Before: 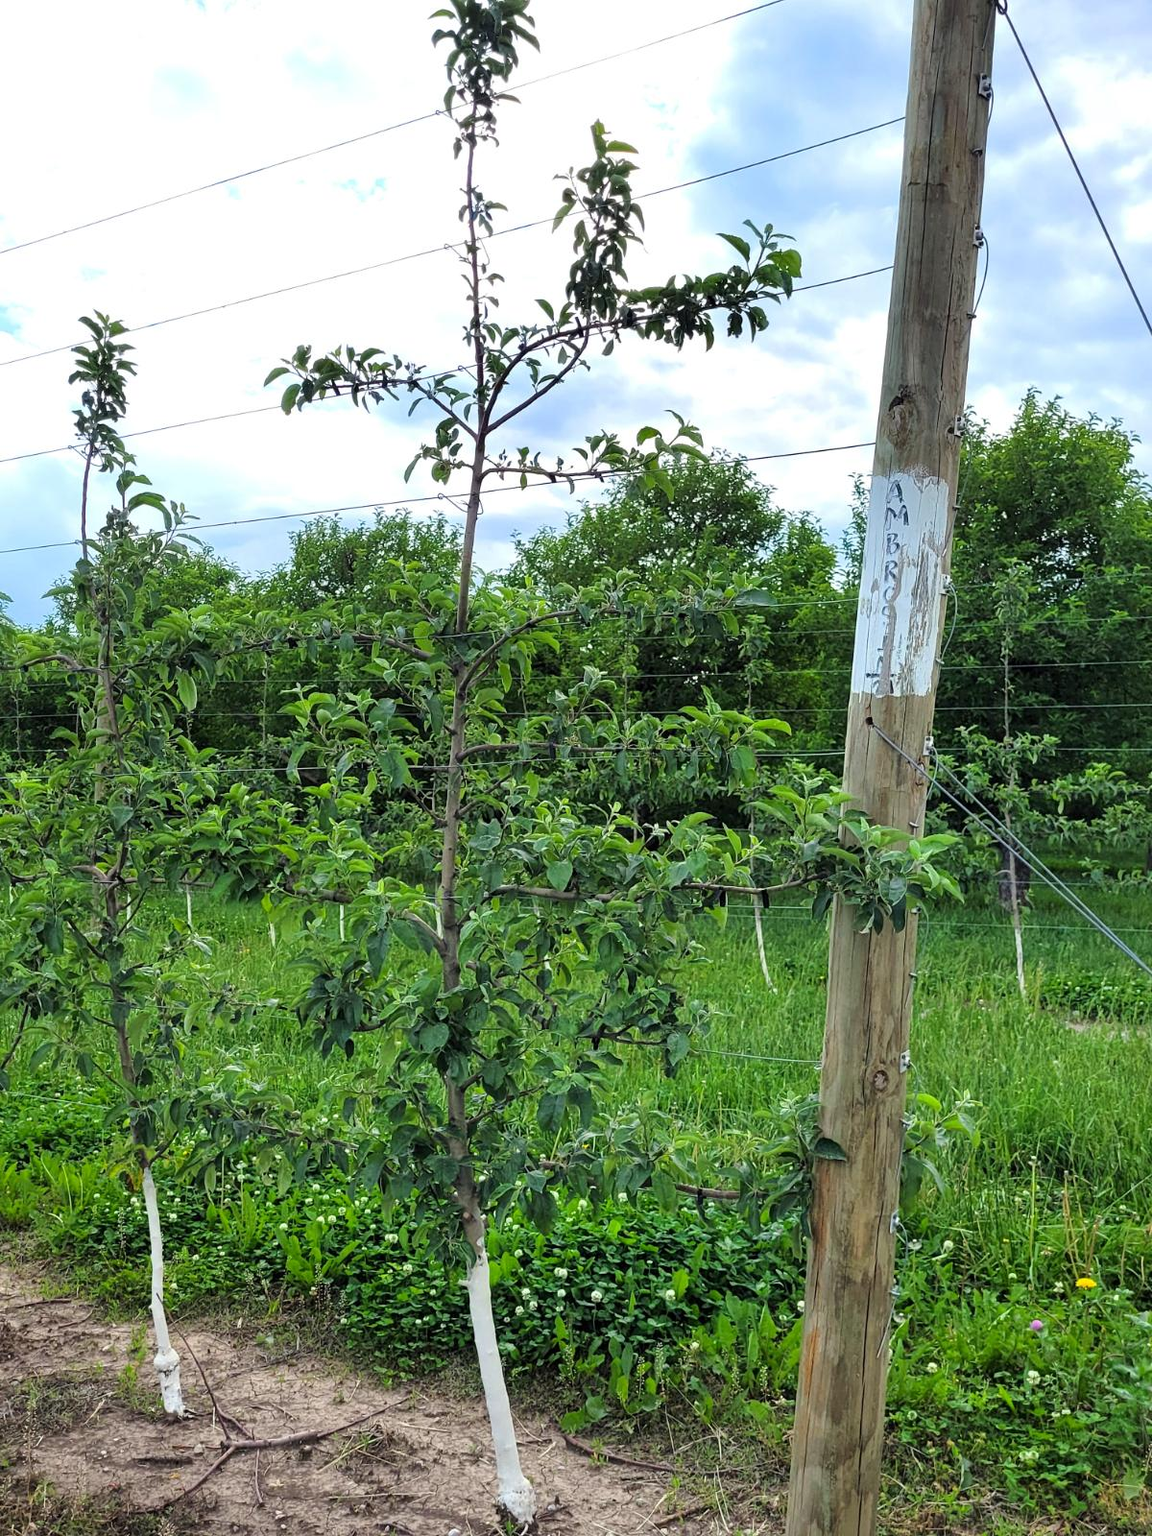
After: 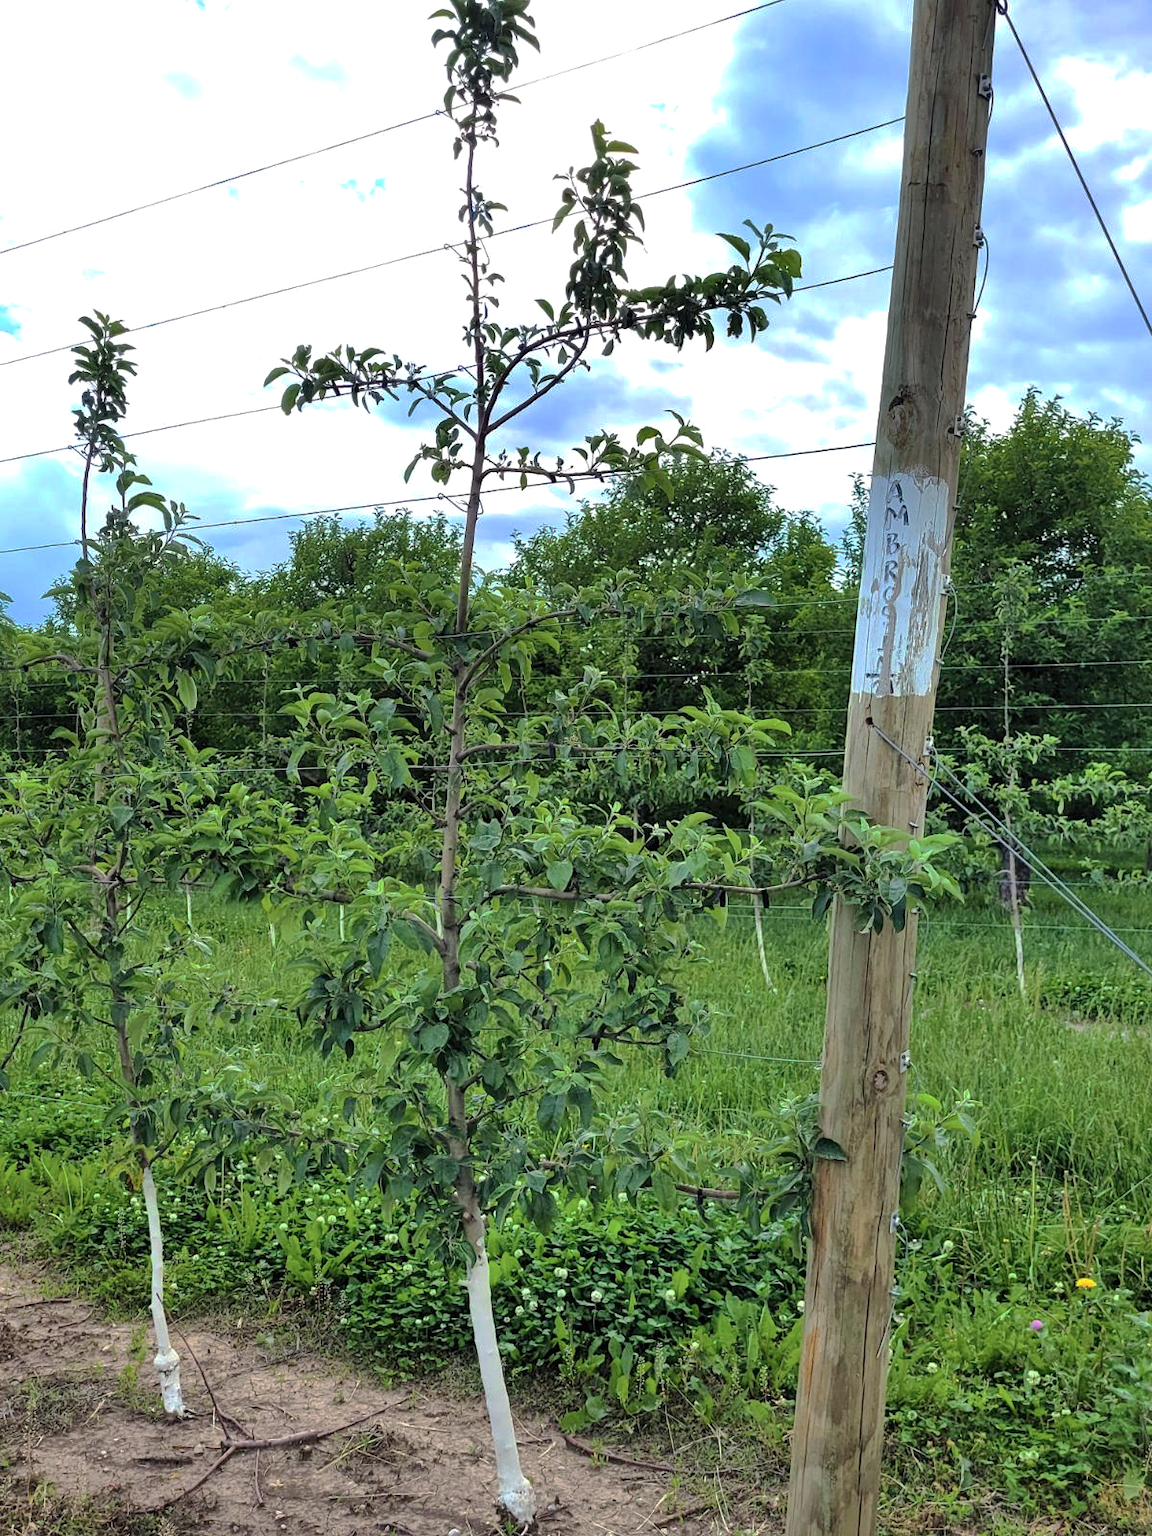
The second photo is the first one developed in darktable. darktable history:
shadows and highlights: radius 113.43, shadows 51.17, white point adjustment 8.98, highlights -4.2, soften with gaussian
velvia: strength 15.51%
base curve: curves: ch0 [(0, 0) (0.841, 0.609) (1, 1)], preserve colors none
